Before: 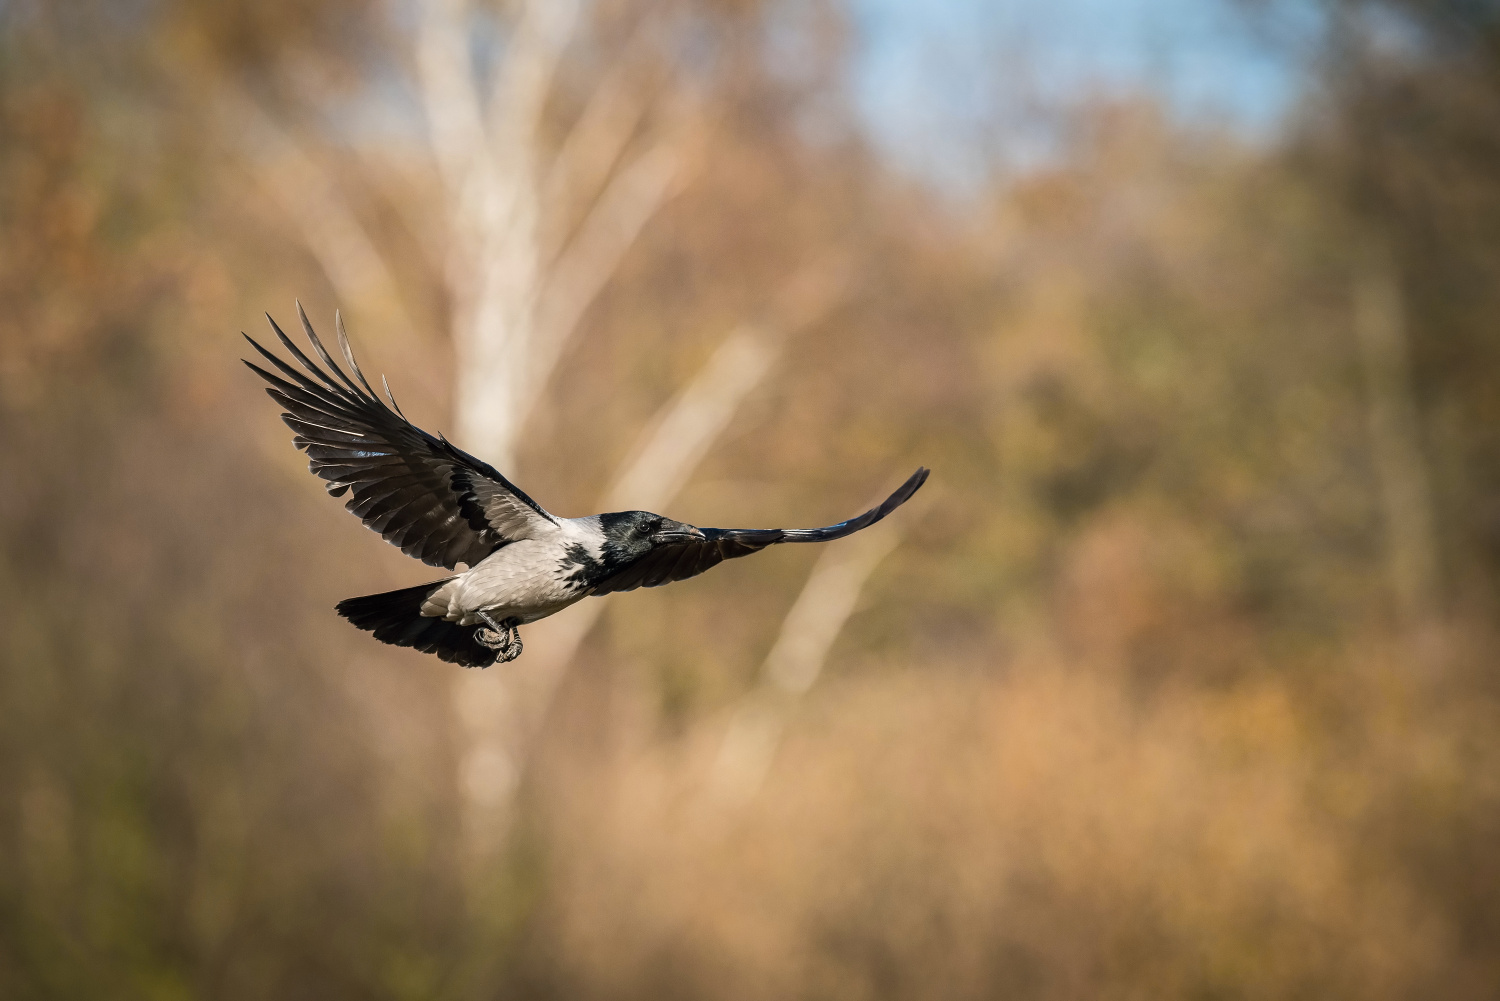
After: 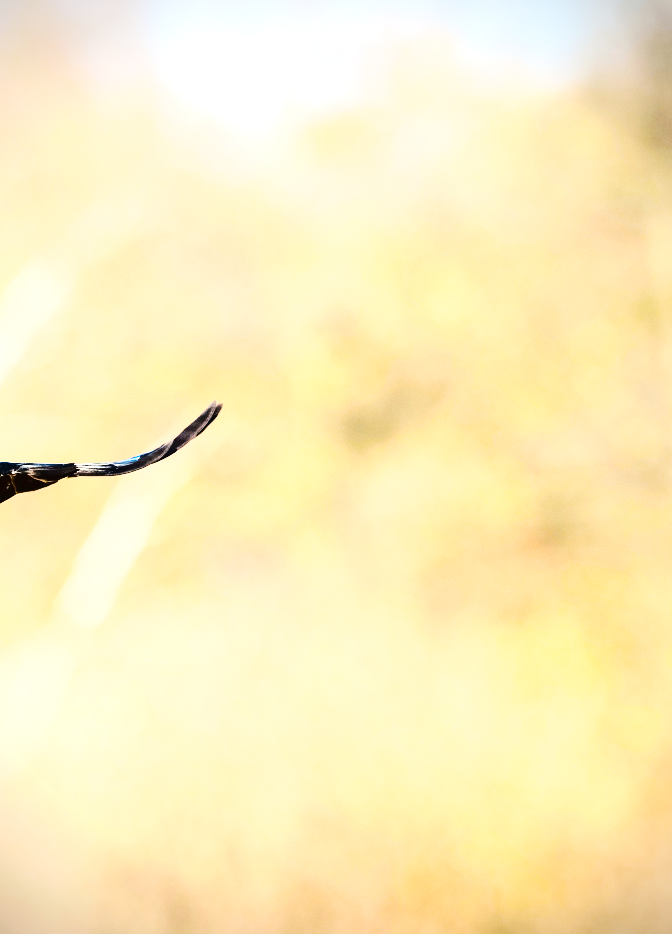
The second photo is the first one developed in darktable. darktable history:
exposure: black level correction 0, exposure 1.516 EV, compensate highlight preservation false
vignetting: fall-off start 91.64%, unbound false
tone curve: curves: ch0 [(0, 0) (0.003, 0.019) (0.011, 0.021) (0.025, 0.023) (0.044, 0.026) (0.069, 0.037) (0.1, 0.059) (0.136, 0.088) (0.177, 0.138) (0.224, 0.199) (0.277, 0.279) (0.335, 0.376) (0.399, 0.481) (0.468, 0.581) (0.543, 0.658) (0.623, 0.735) (0.709, 0.8) (0.801, 0.861) (0.898, 0.928) (1, 1)], color space Lab, linked channels, preserve colors none
contrast brightness saturation: contrast 0.286
base curve: curves: ch0 [(0, 0) (0.036, 0.025) (0.121, 0.166) (0.206, 0.329) (0.605, 0.79) (1, 1)], preserve colors none
crop: left 47.187%, top 6.661%, right 7.975%
